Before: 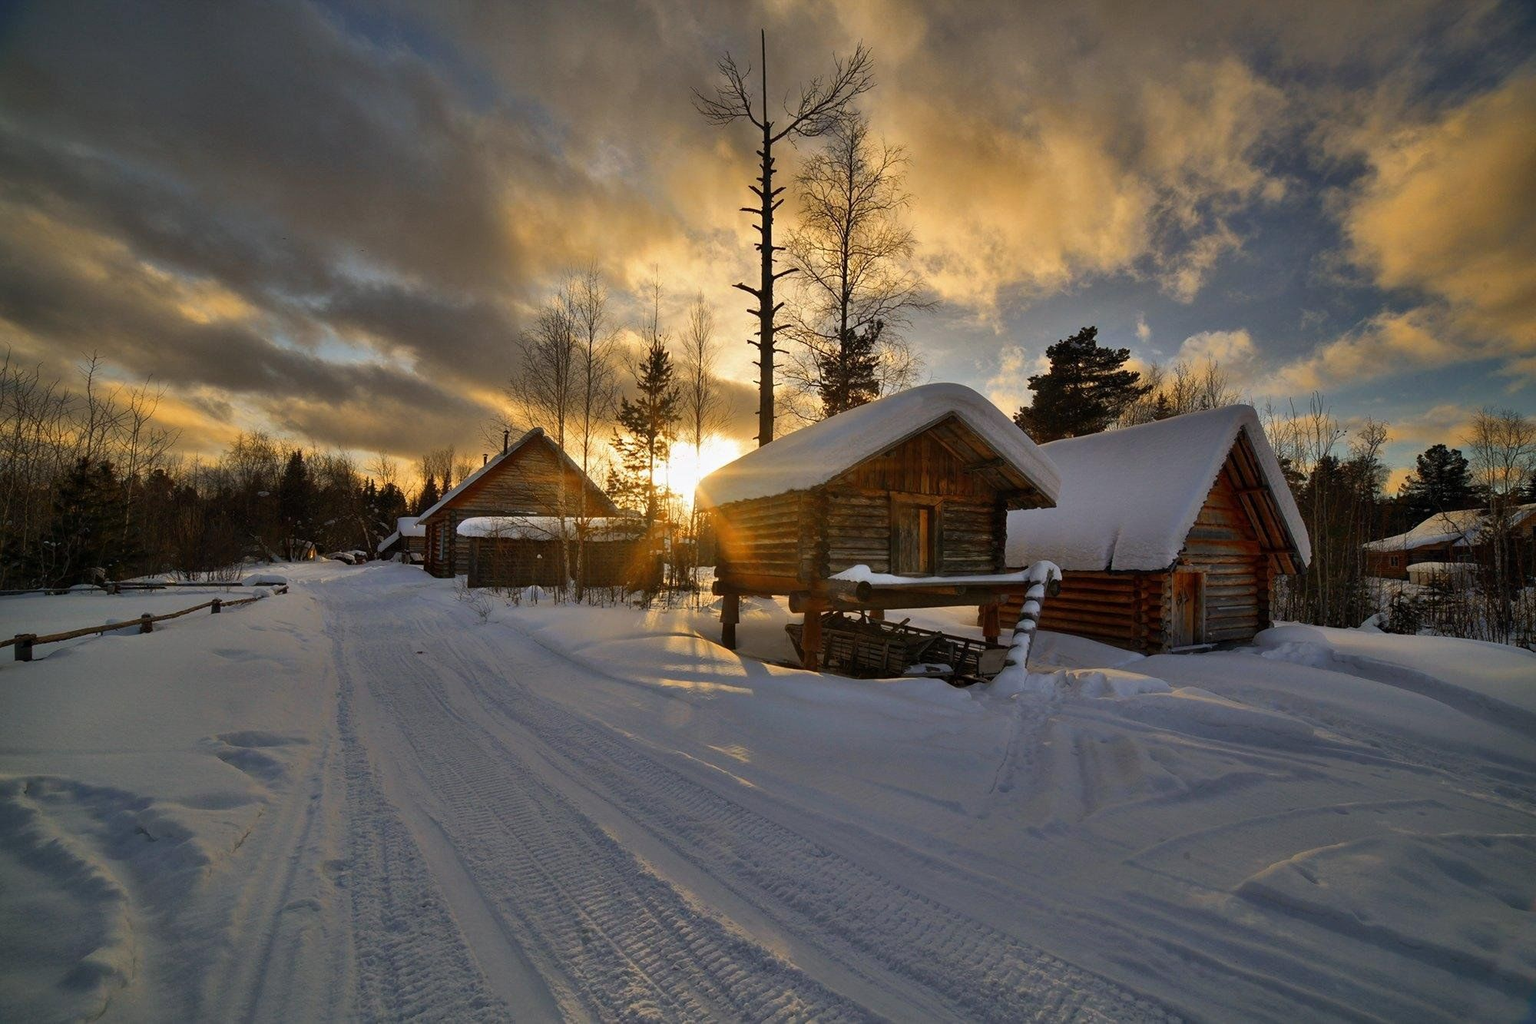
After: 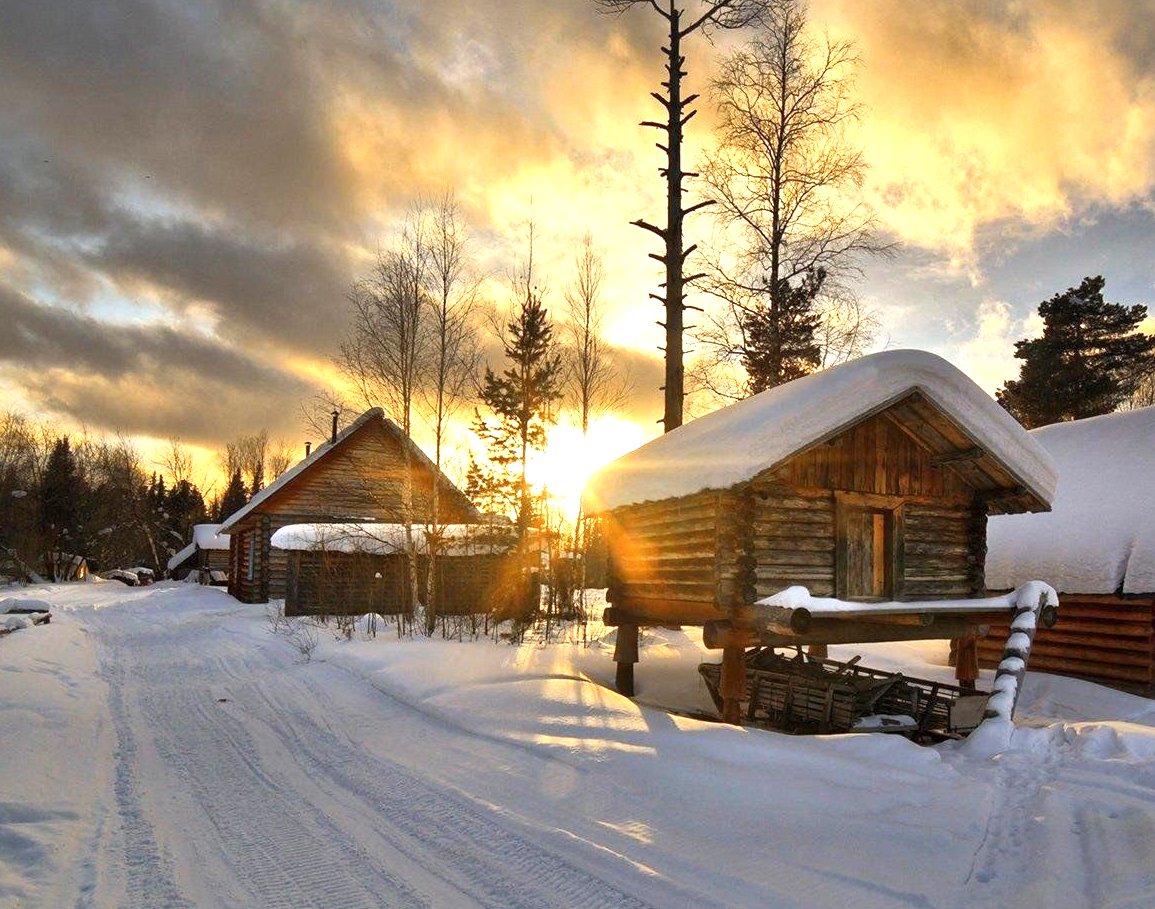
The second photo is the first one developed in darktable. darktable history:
local contrast: mode bilateral grid, contrast 20, coarseness 50, detail 120%, midtone range 0.2
exposure: black level correction 0, exposure 1.1 EV, compensate exposure bias true, compensate highlight preservation false
crop: left 16.202%, top 11.208%, right 26.045%, bottom 20.557%
